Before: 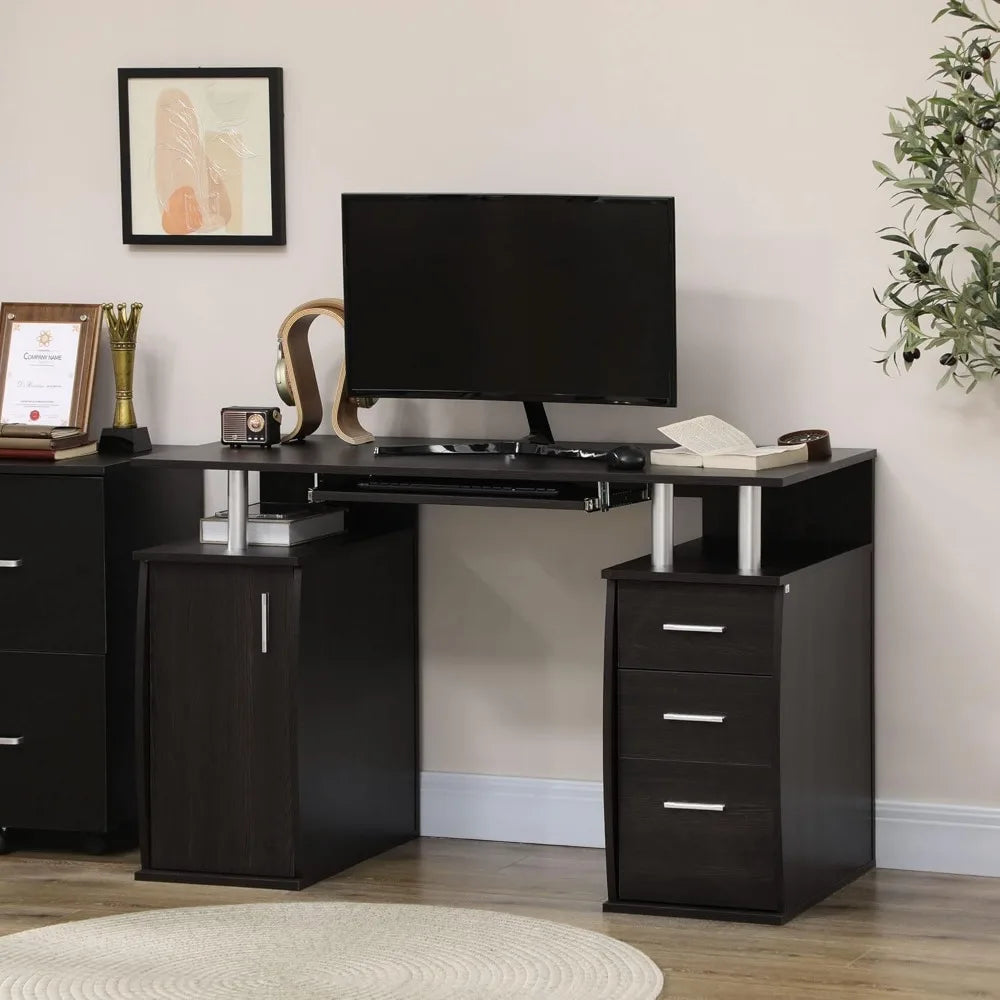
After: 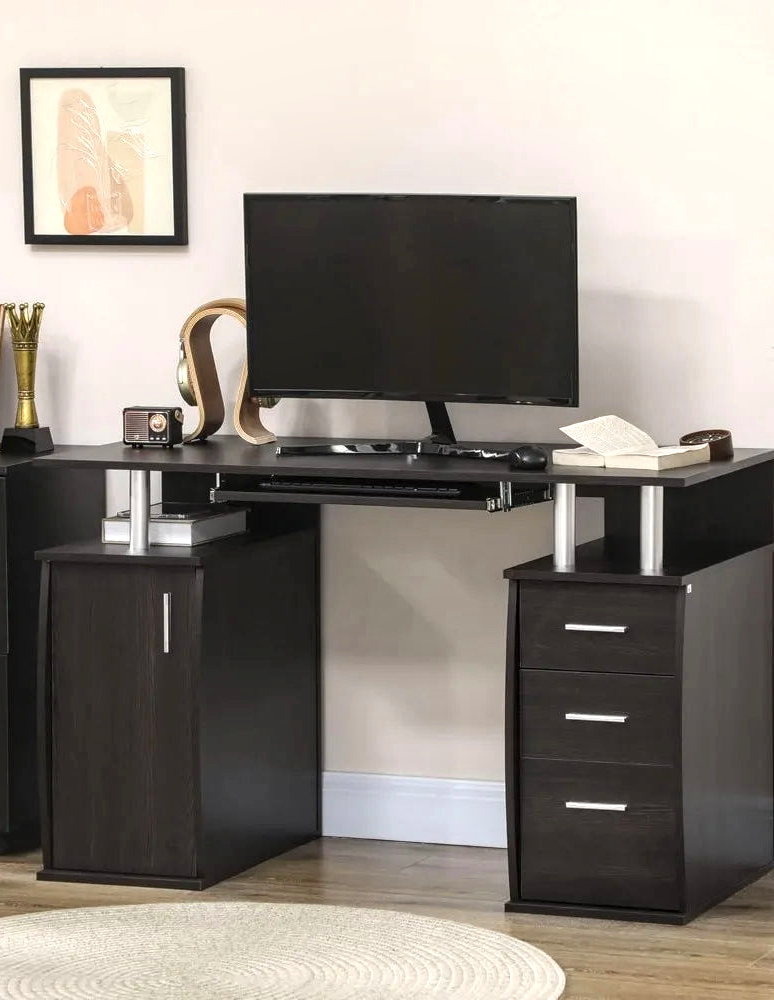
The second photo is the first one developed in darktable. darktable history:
crop: left 9.88%, right 12.664%
exposure: exposure 0.6 EV, compensate highlight preservation false
local contrast: on, module defaults
